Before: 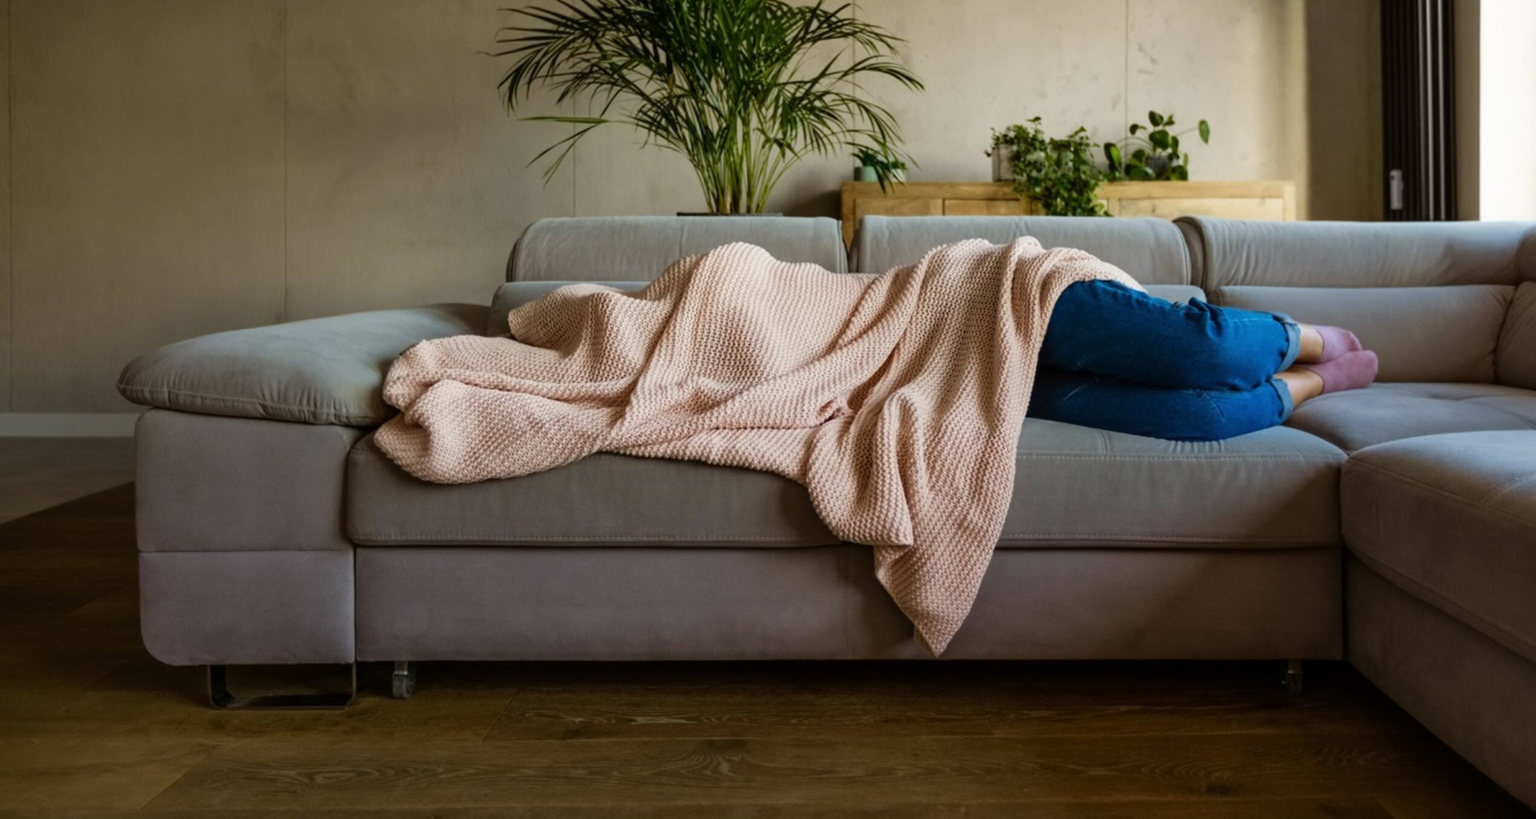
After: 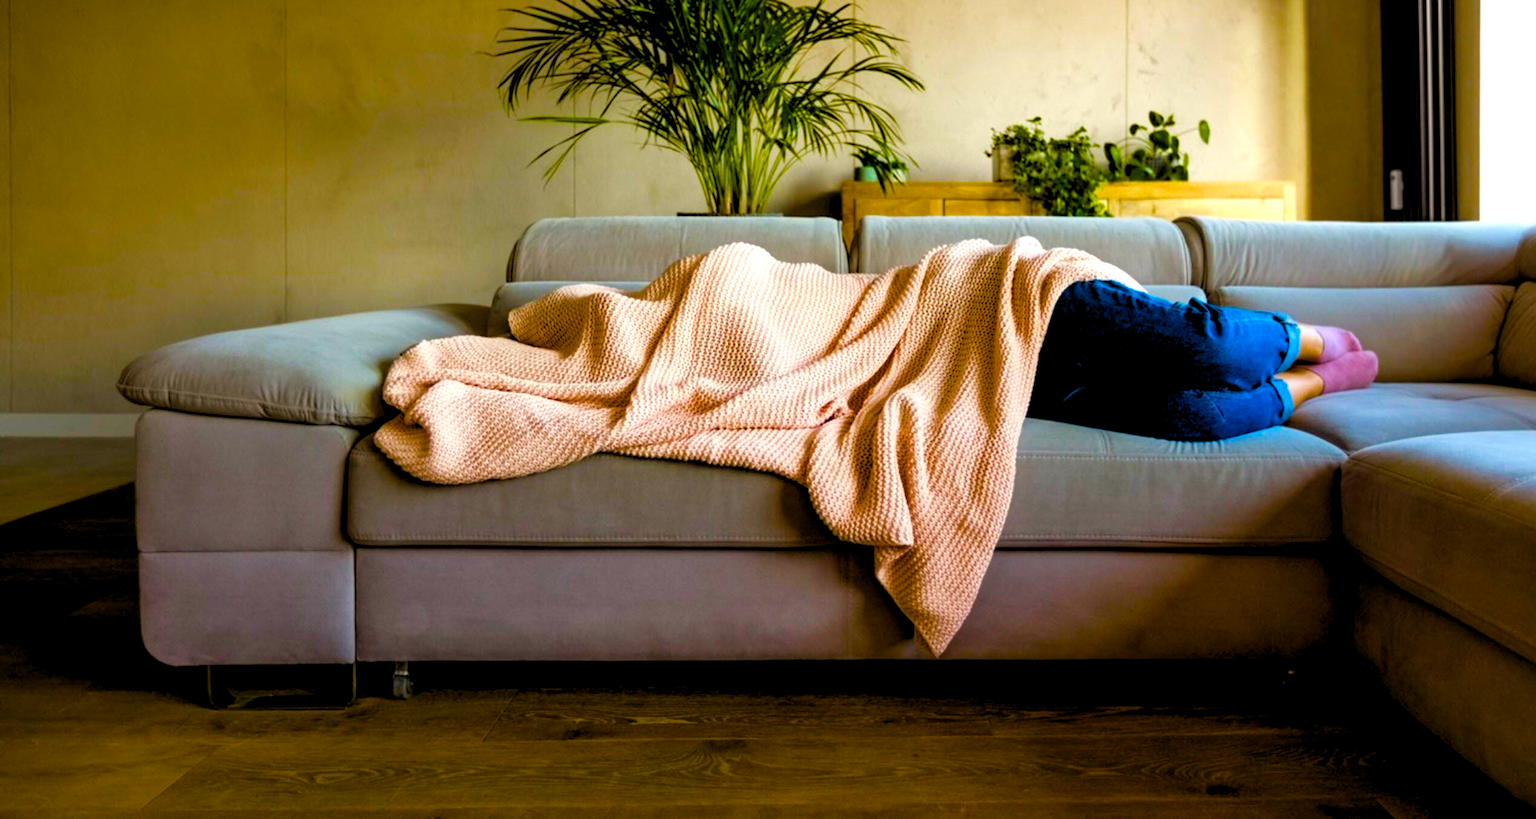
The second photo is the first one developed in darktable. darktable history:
color balance rgb: linear chroma grading › shadows 10%, linear chroma grading › highlights 10%, linear chroma grading › global chroma 15%, linear chroma grading › mid-tones 15%, perceptual saturation grading › global saturation 40%, perceptual saturation grading › highlights -25%, perceptual saturation grading › mid-tones 35%, perceptual saturation grading › shadows 35%, perceptual brilliance grading › global brilliance 11.29%, global vibrance 11.29%
rgb levels: levels [[0.01, 0.419, 0.839], [0, 0.5, 1], [0, 0.5, 1]]
